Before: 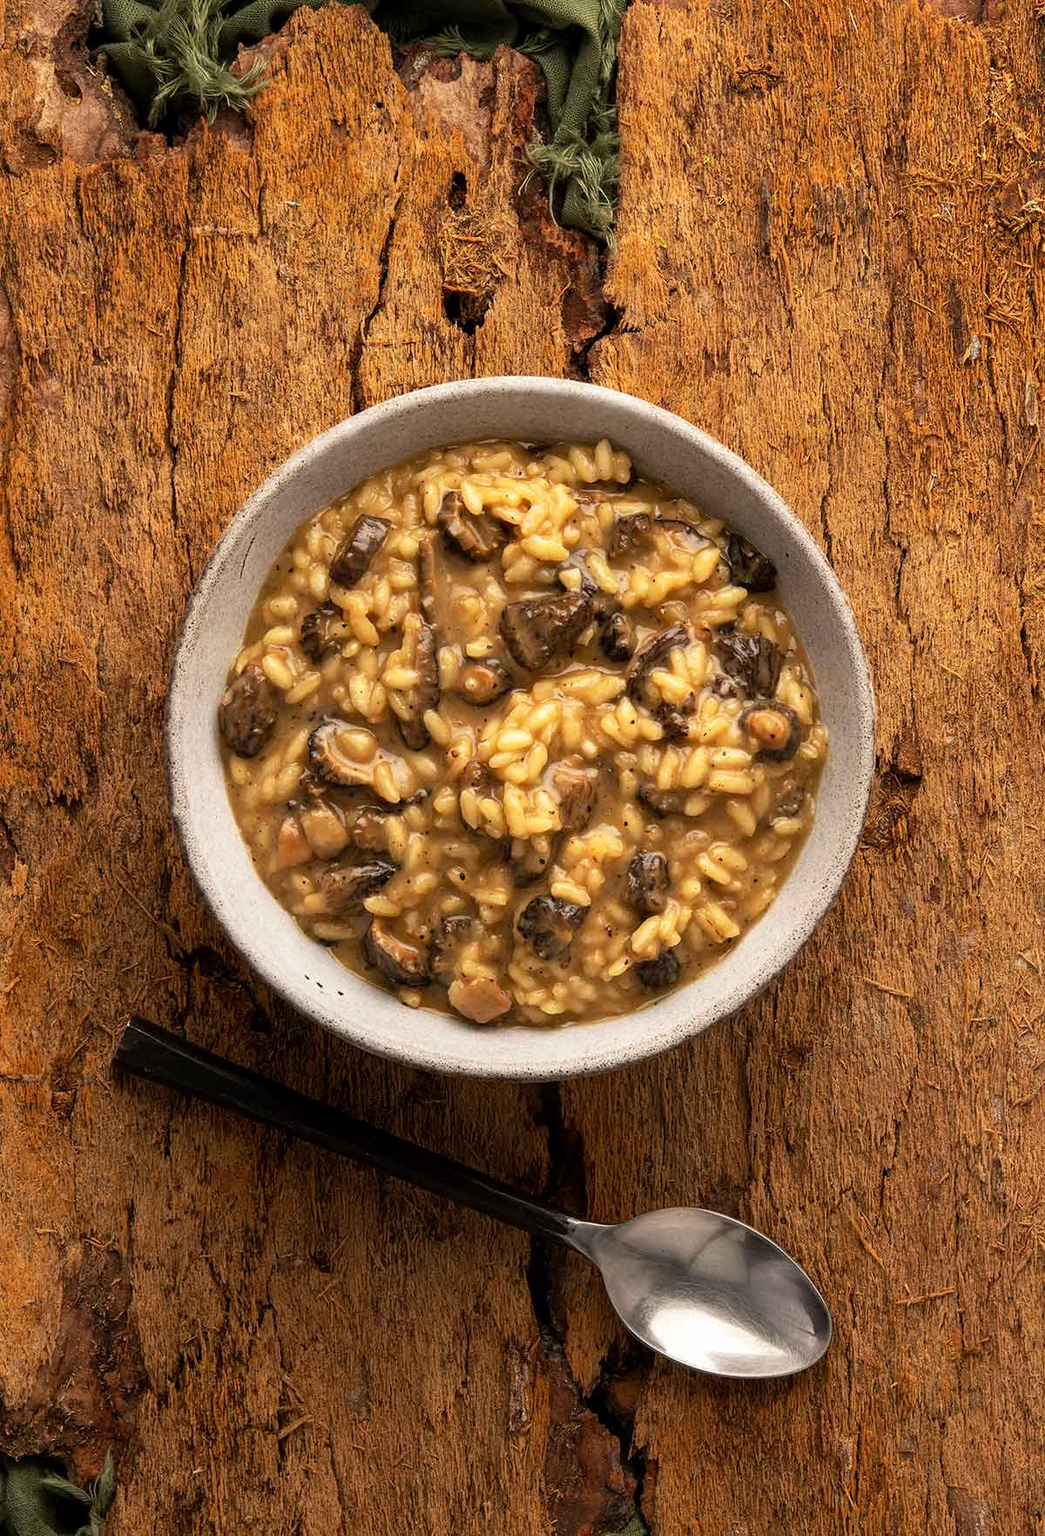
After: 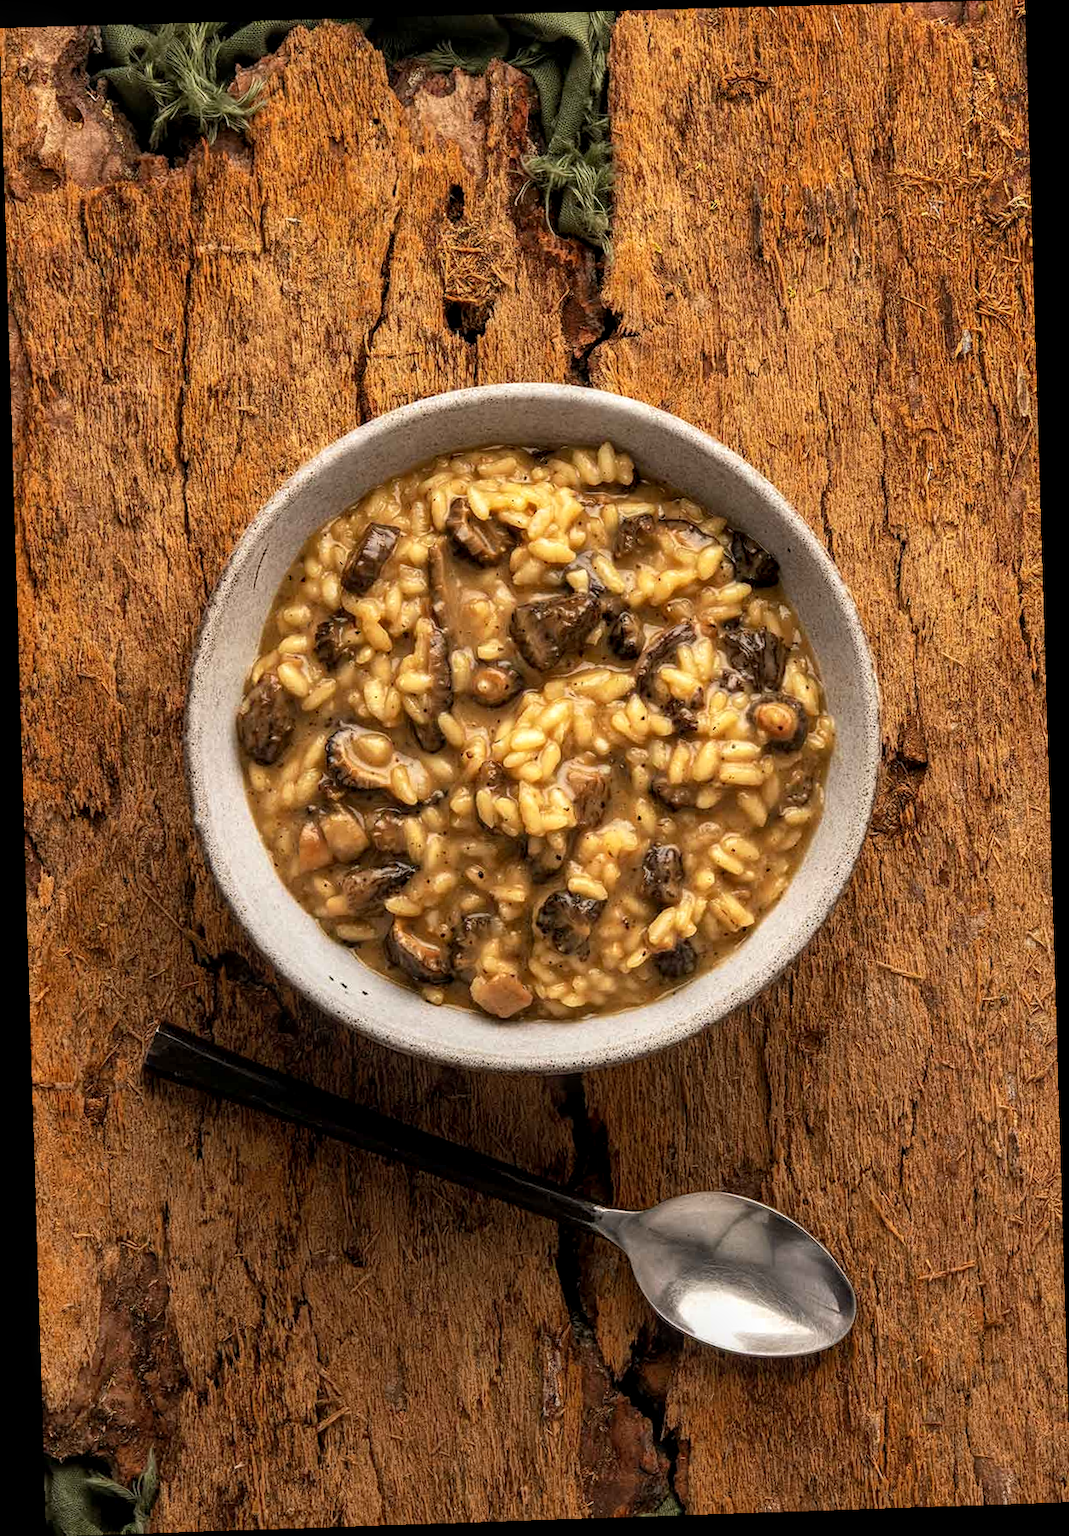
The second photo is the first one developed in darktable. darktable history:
local contrast: on, module defaults
rotate and perspective: rotation -1.77°, lens shift (horizontal) 0.004, automatic cropping off
